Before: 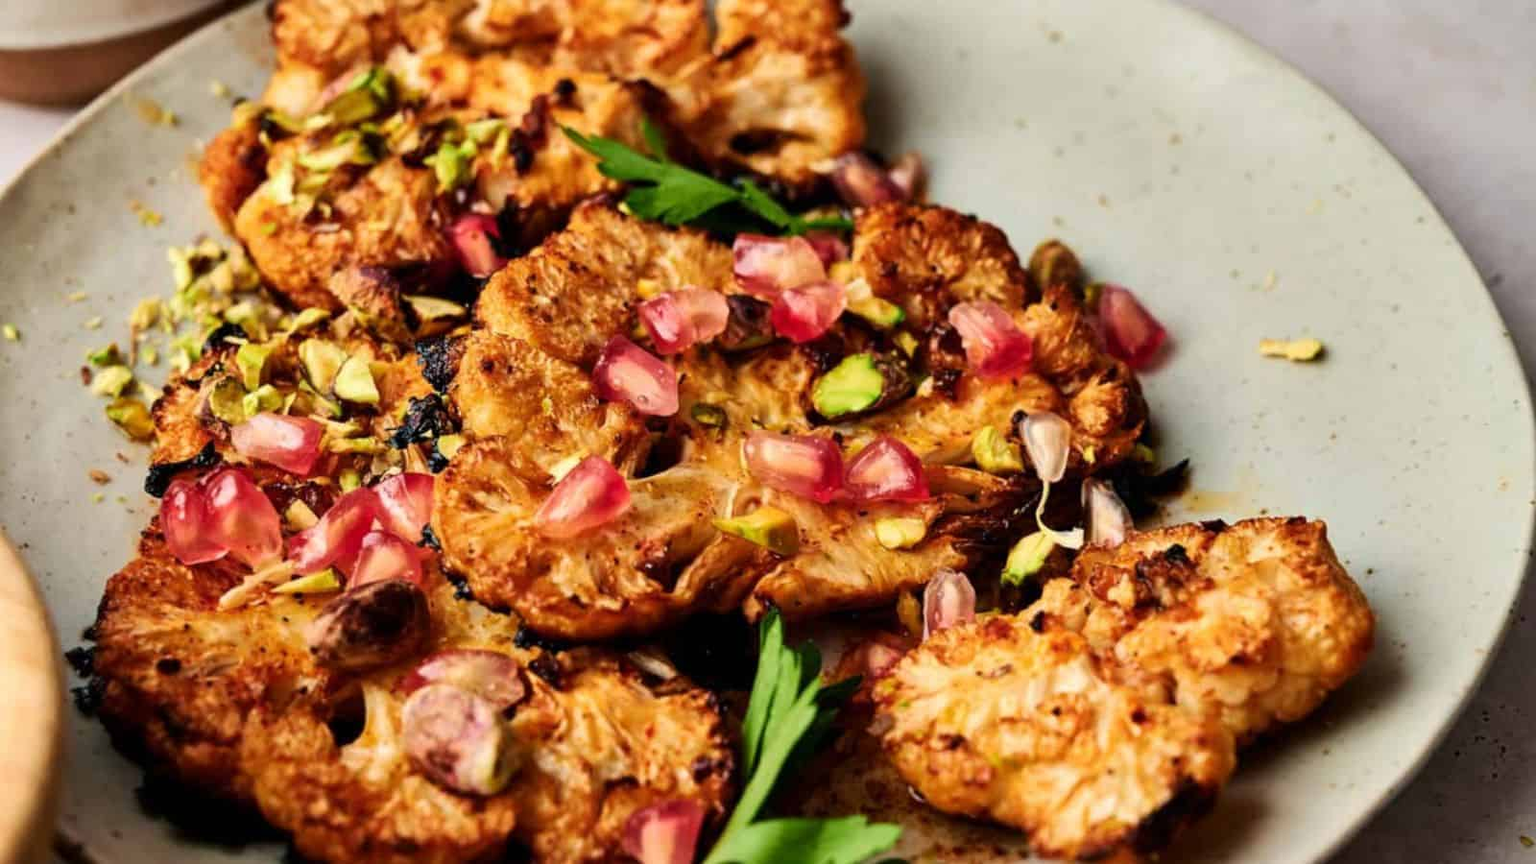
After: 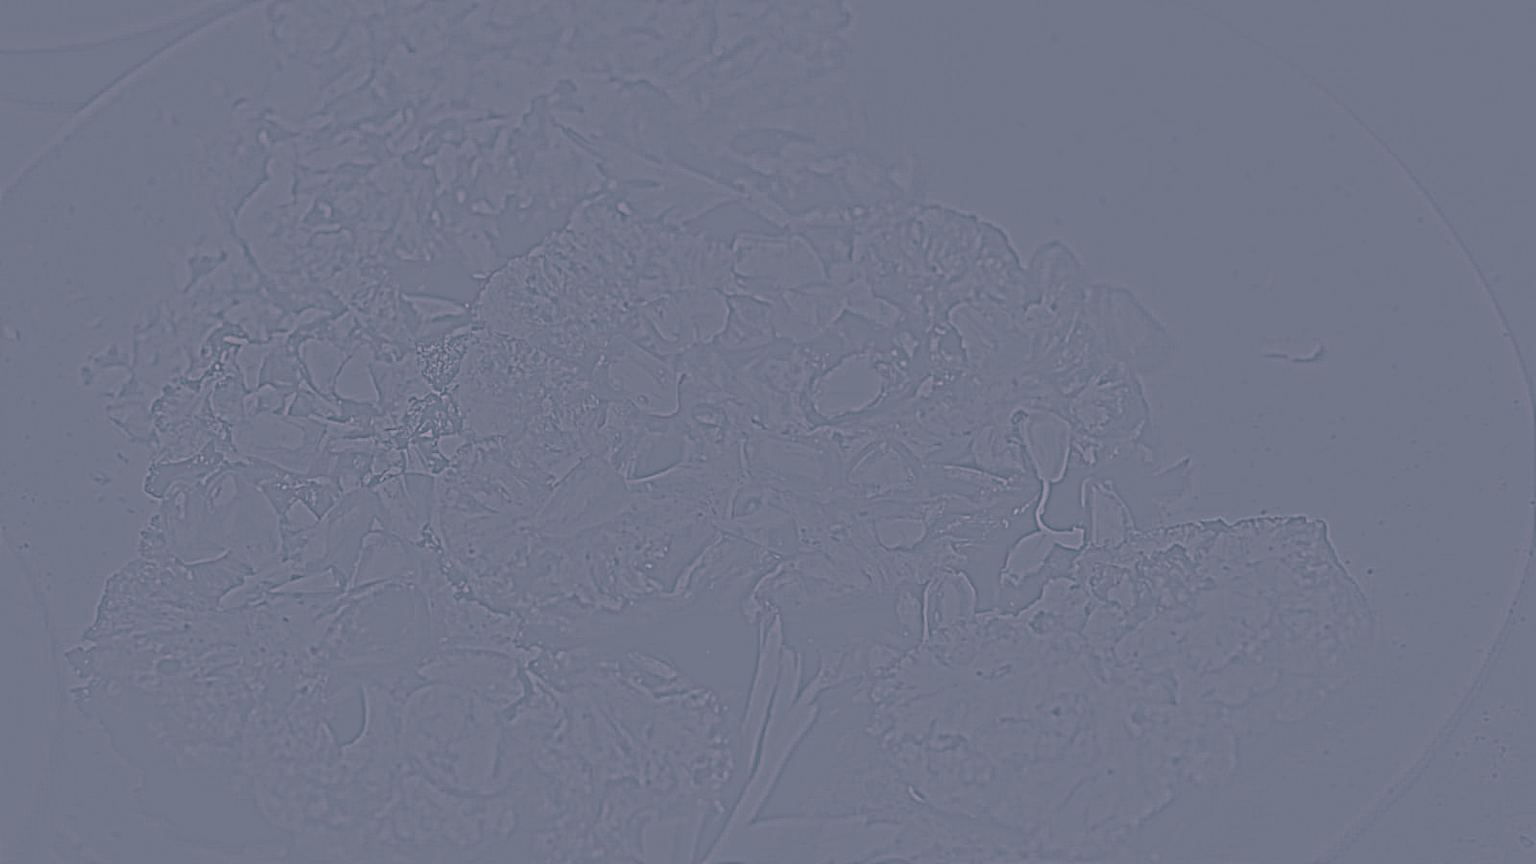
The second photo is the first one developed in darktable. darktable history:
highpass: sharpness 9.84%, contrast boost 9.94%
color correction: highlights a* 17.03, highlights b* 0.205, shadows a* -15.38, shadows b* -14.56, saturation 1.5
